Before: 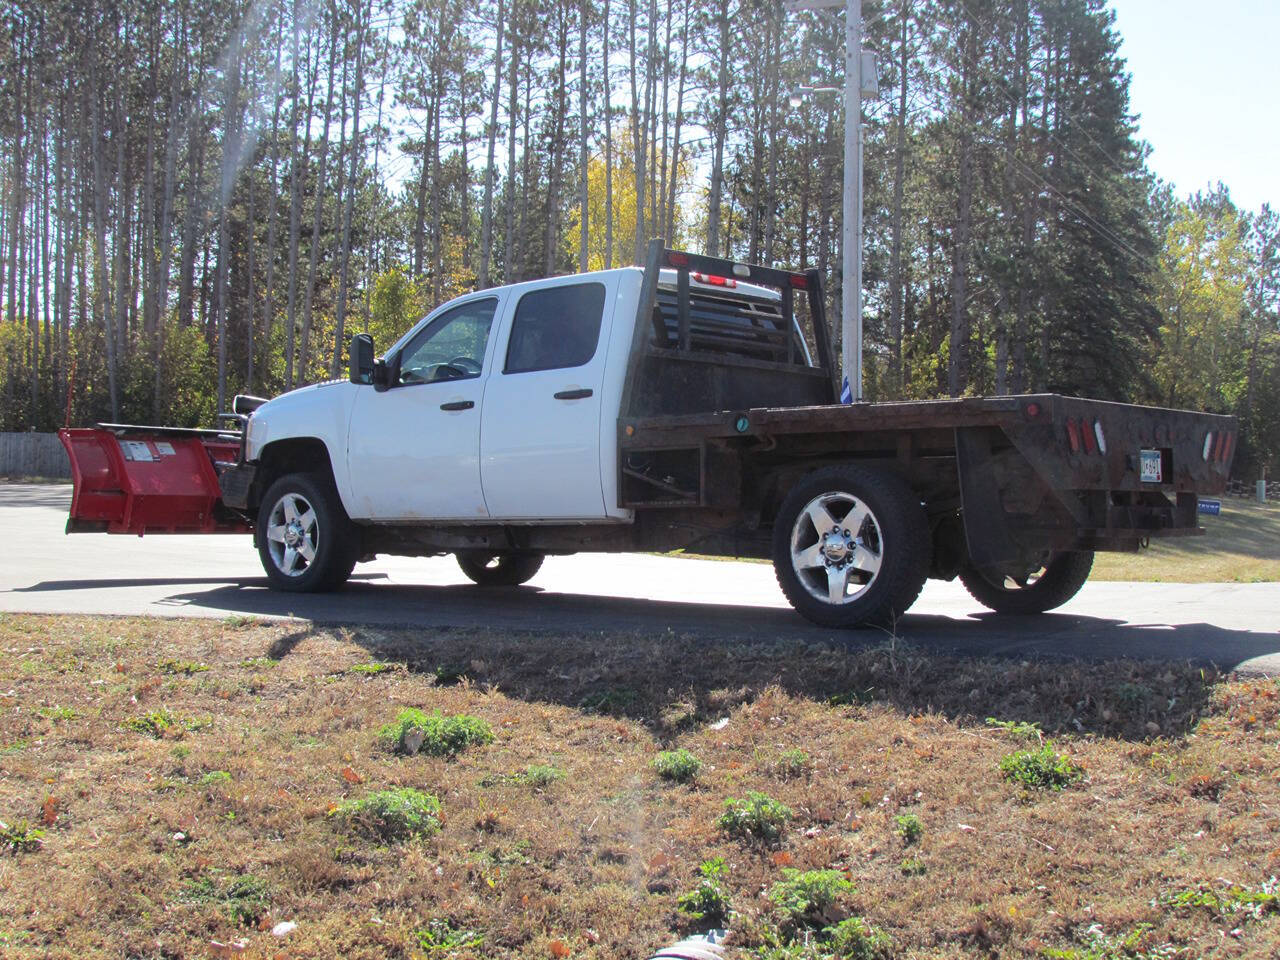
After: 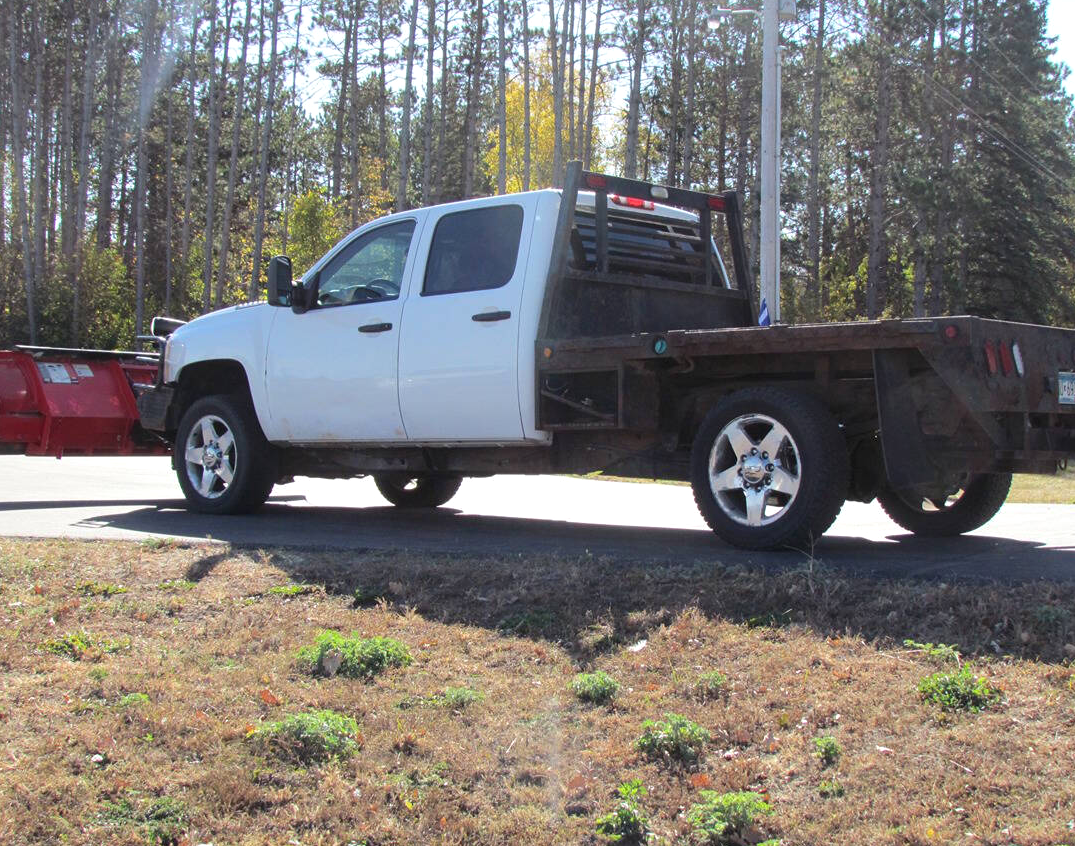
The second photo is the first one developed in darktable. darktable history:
exposure: exposure 0.151 EV, compensate highlight preservation false
crop: left 6.454%, top 8.153%, right 9.536%, bottom 3.672%
